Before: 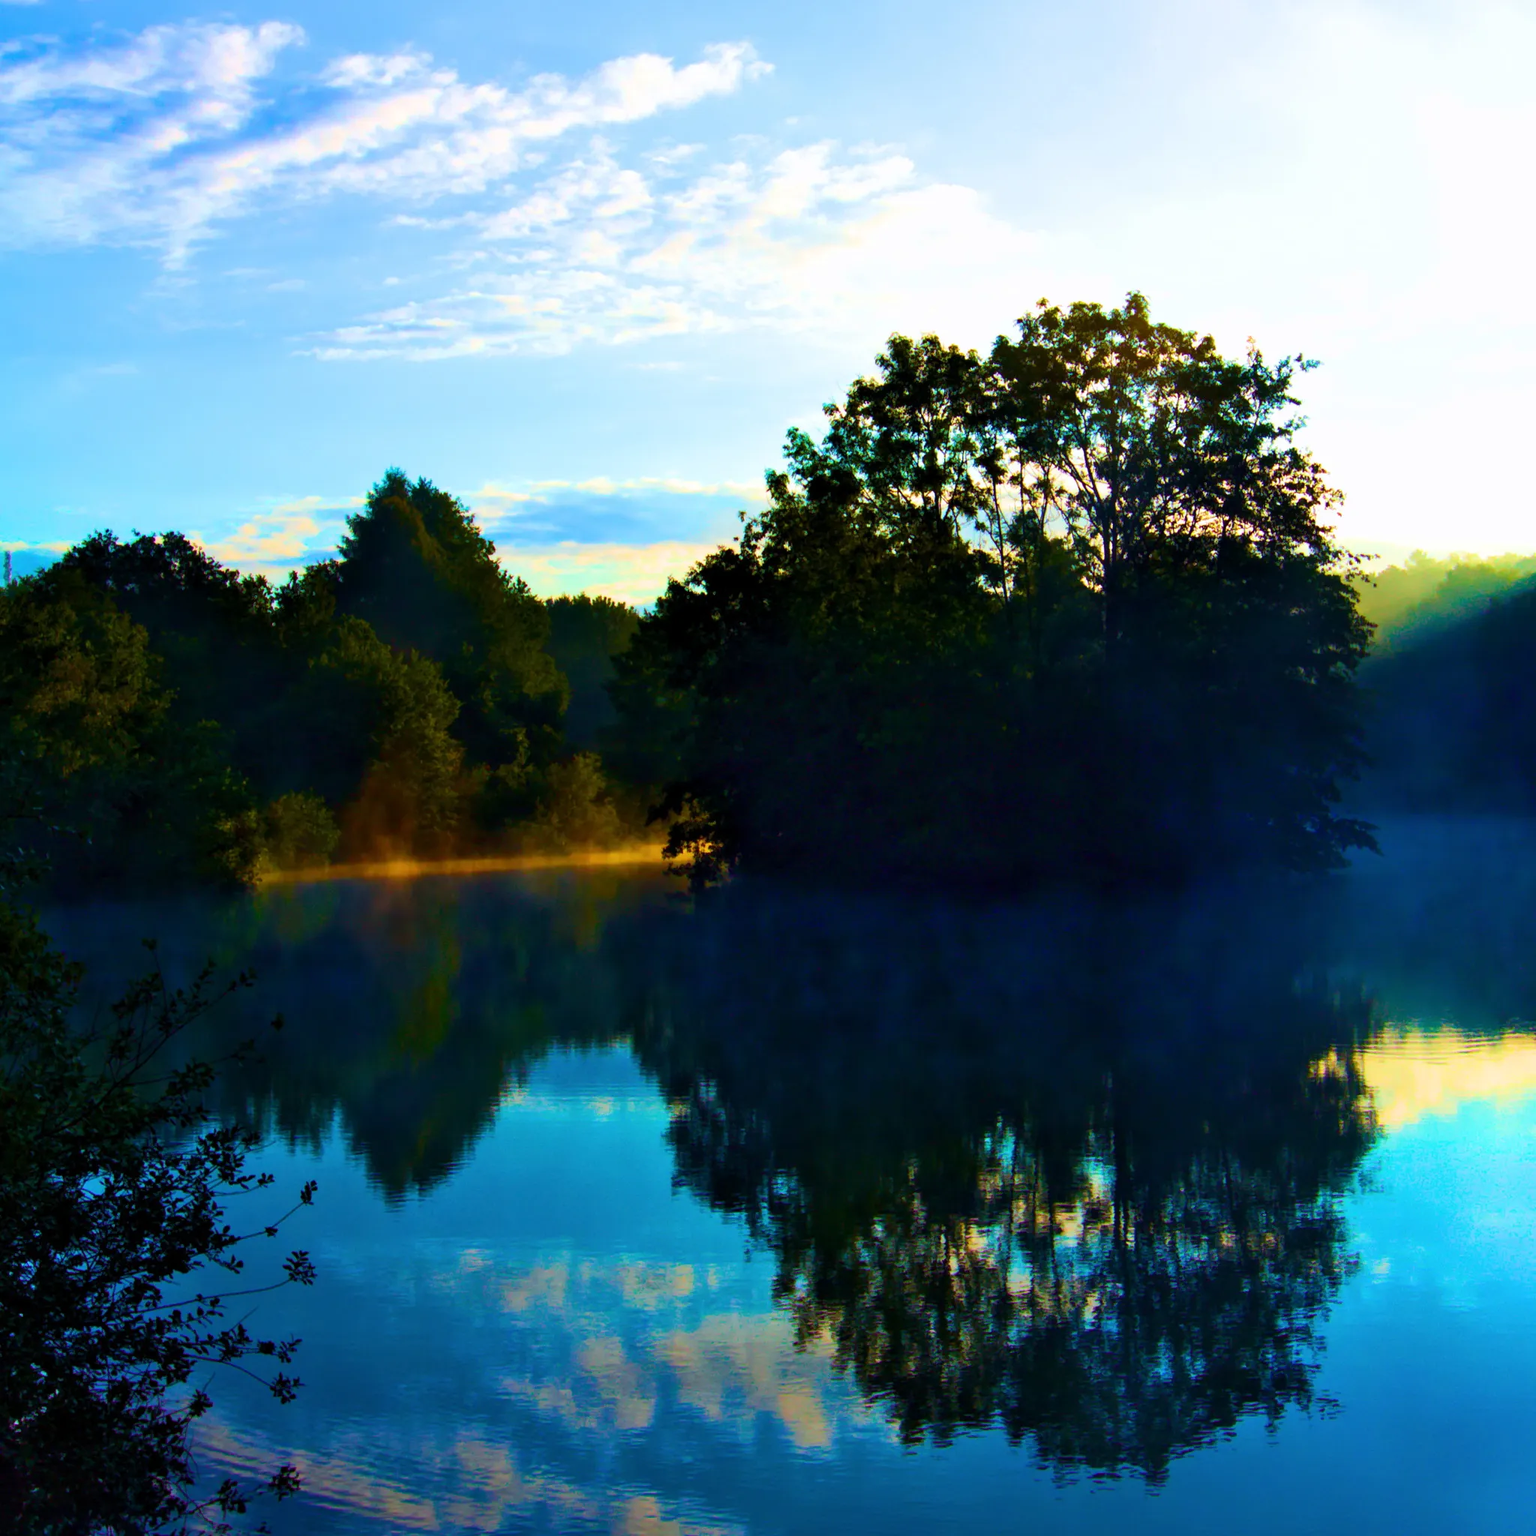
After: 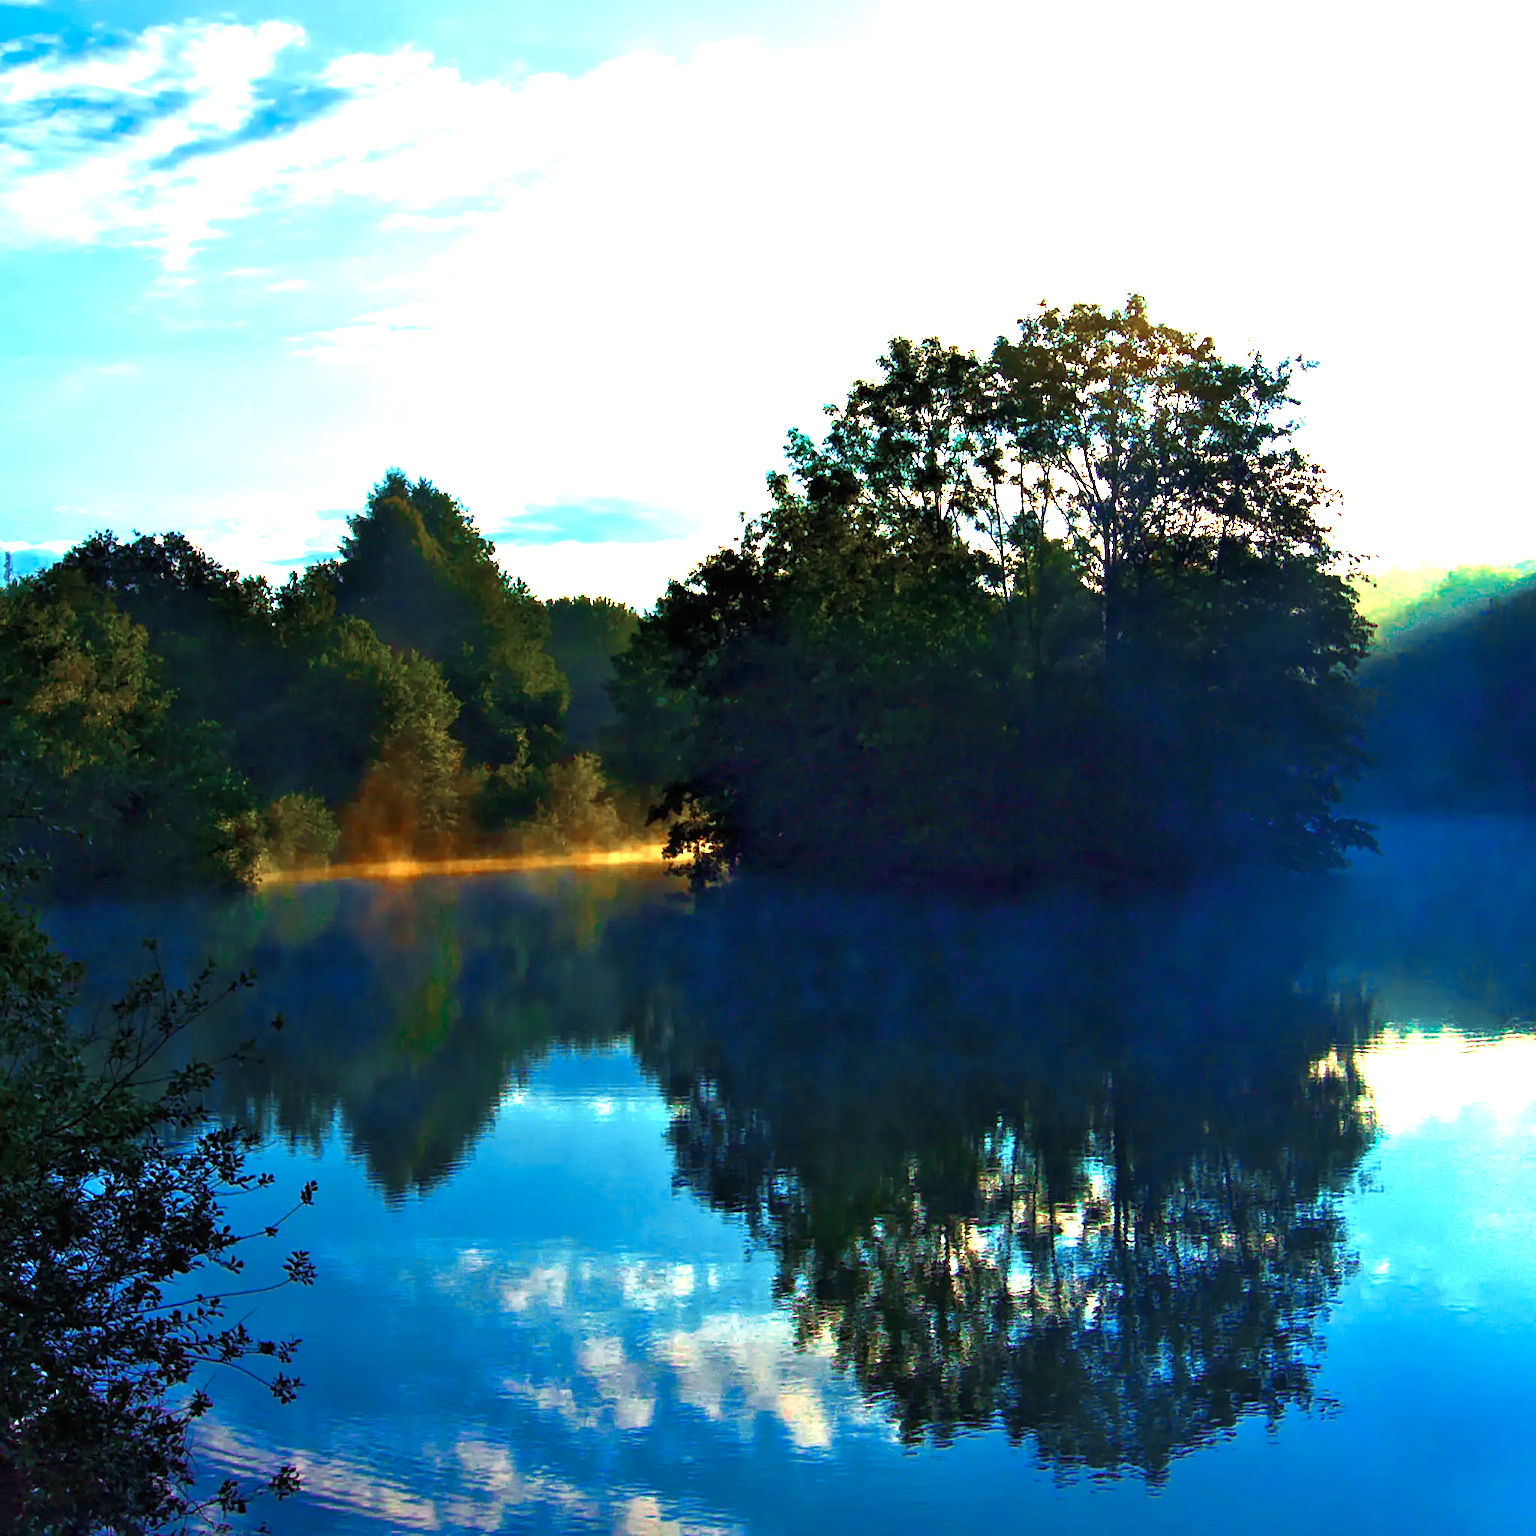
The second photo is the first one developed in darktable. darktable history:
tone curve: curves: ch0 [(0, 0) (0.915, 0.89) (1, 1)], color space Lab, independent channels, preserve colors none
color zones: curves: ch0 [(0, 0.5) (0.125, 0.4) (0.25, 0.5) (0.375, 0.4) (0.5, 0.4) (0.625, 0.35) (0.75, 0.35) (0.875, 0.5)]; ch1 [(0, 0.35) (0.125, 0.45) (0.25, 0.35) (0.375, 0.35) (0.5, 0.35) (0.625, 0.35) (0.75, 0.45) (0.875, 0.35)]; ch2 [(0, 0.6) (0.125, 0.5) (0.25, 0.5) (0.375, 0.6) (0.5, 0.6) (0.625, 0.5) (0.75, 0.5) (0.875, 0.5)]
exposure: black level correction 0, exposure 1.746 EV, compensate highlight preservation false
sharpen: on, module defaults
